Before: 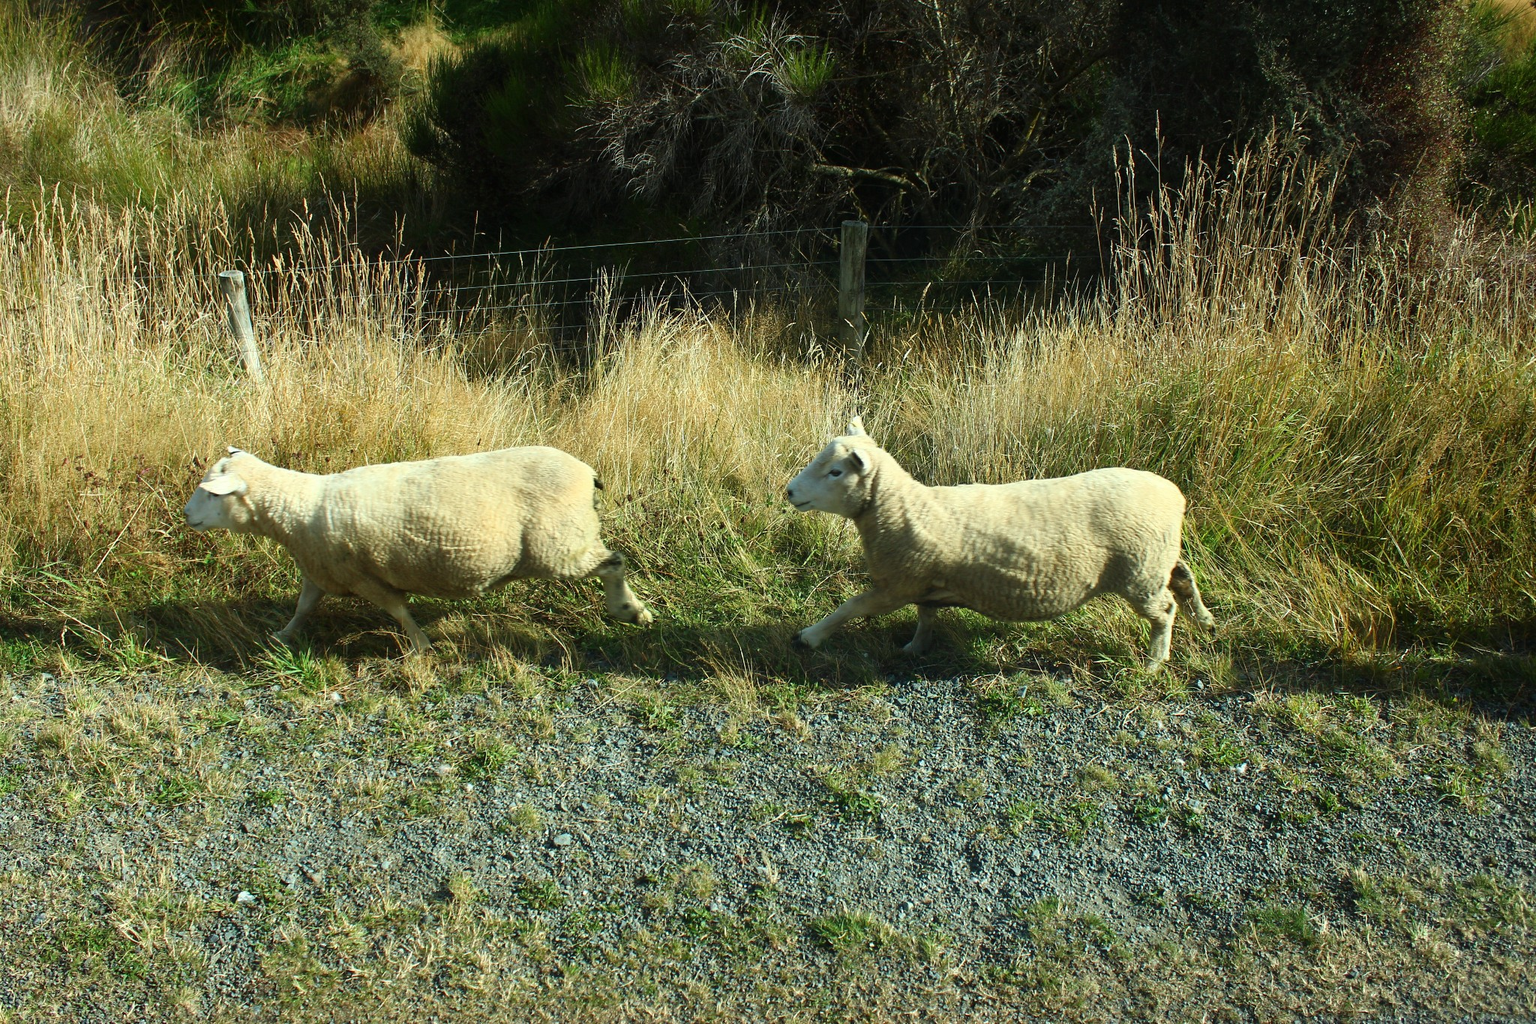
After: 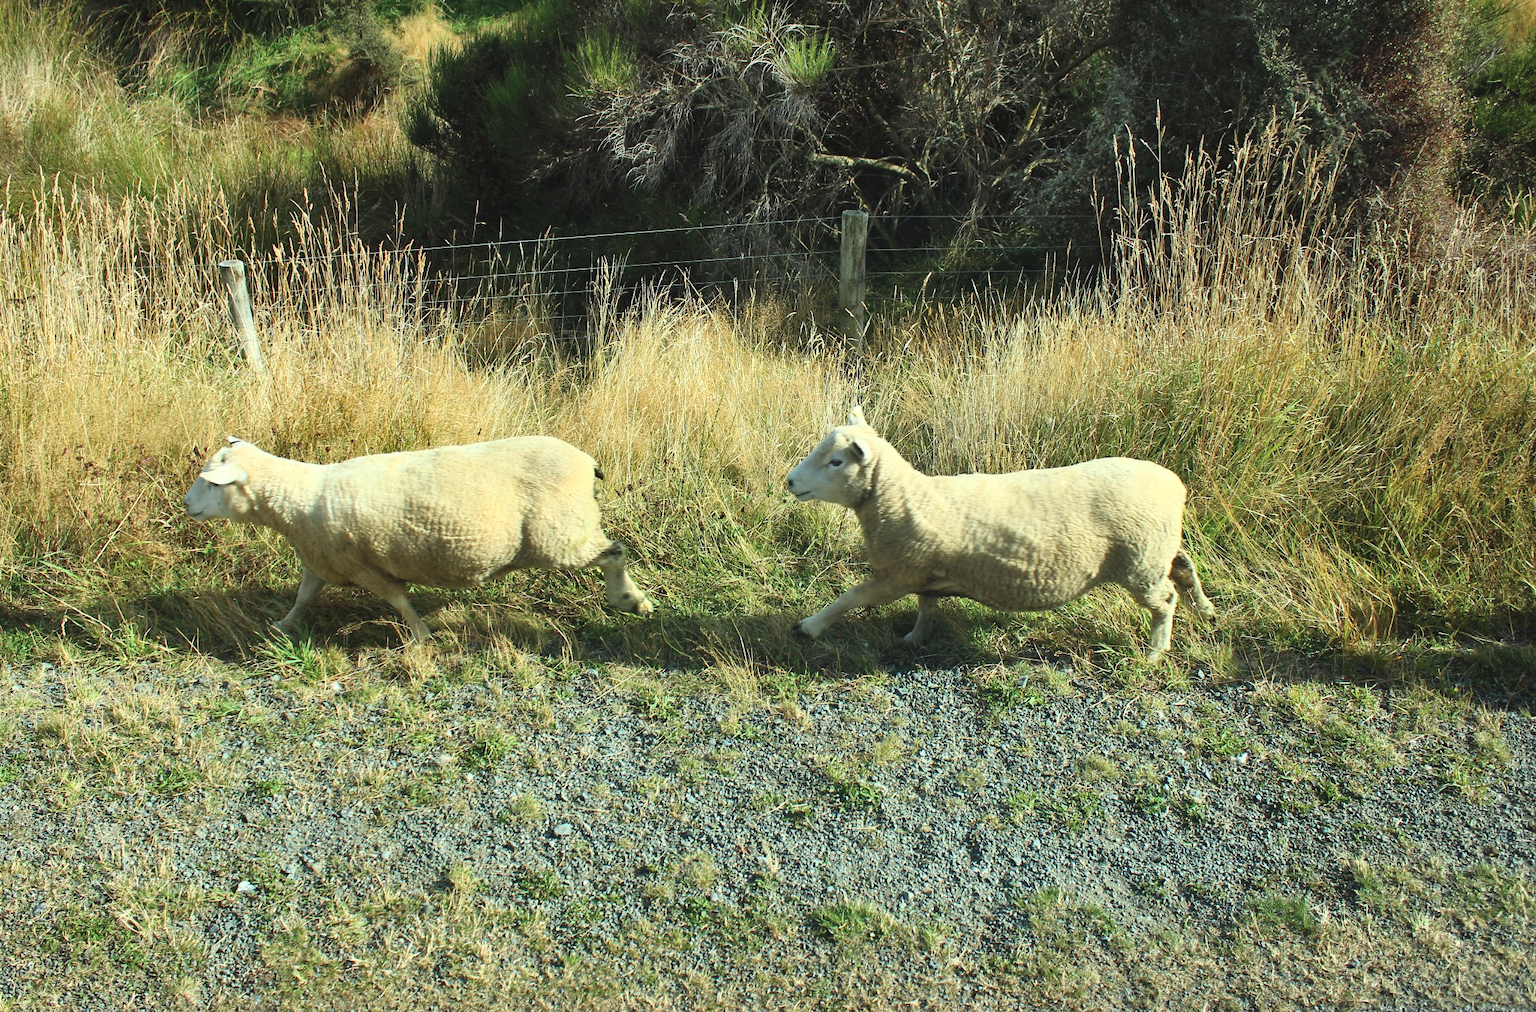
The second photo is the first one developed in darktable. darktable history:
crop: top 1.049%, right 0.001%
shadows and highlights: shadows 53, soften with gaussian
contrast brightness saturation: contrast 0.14, brightness 0.21
